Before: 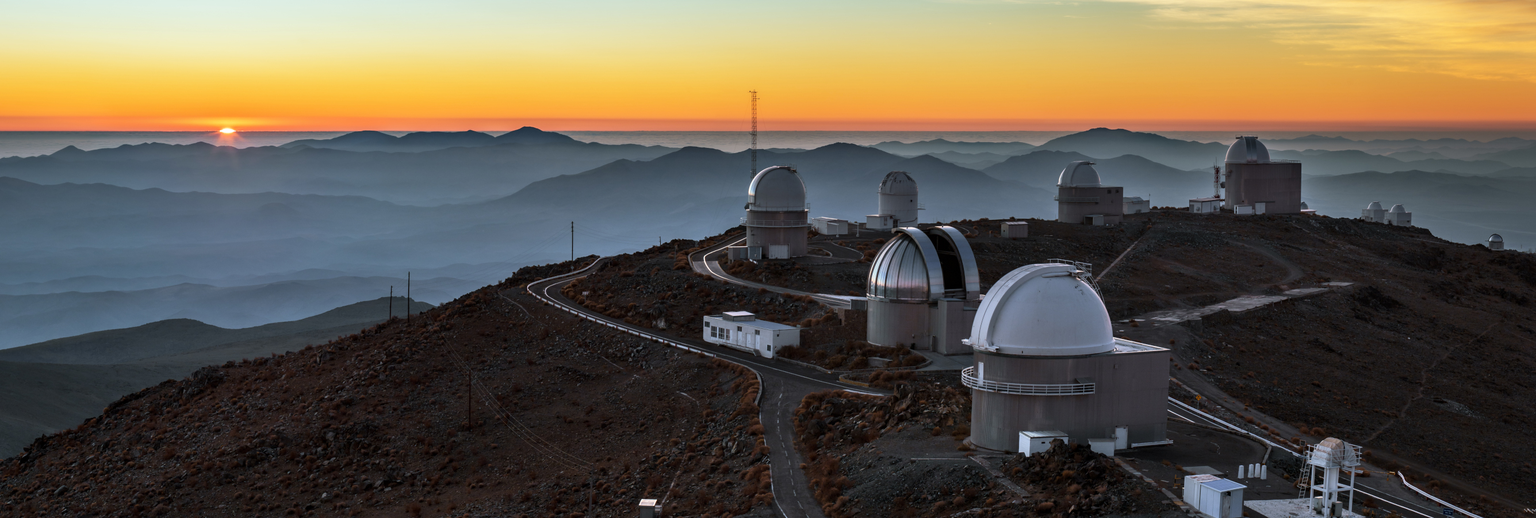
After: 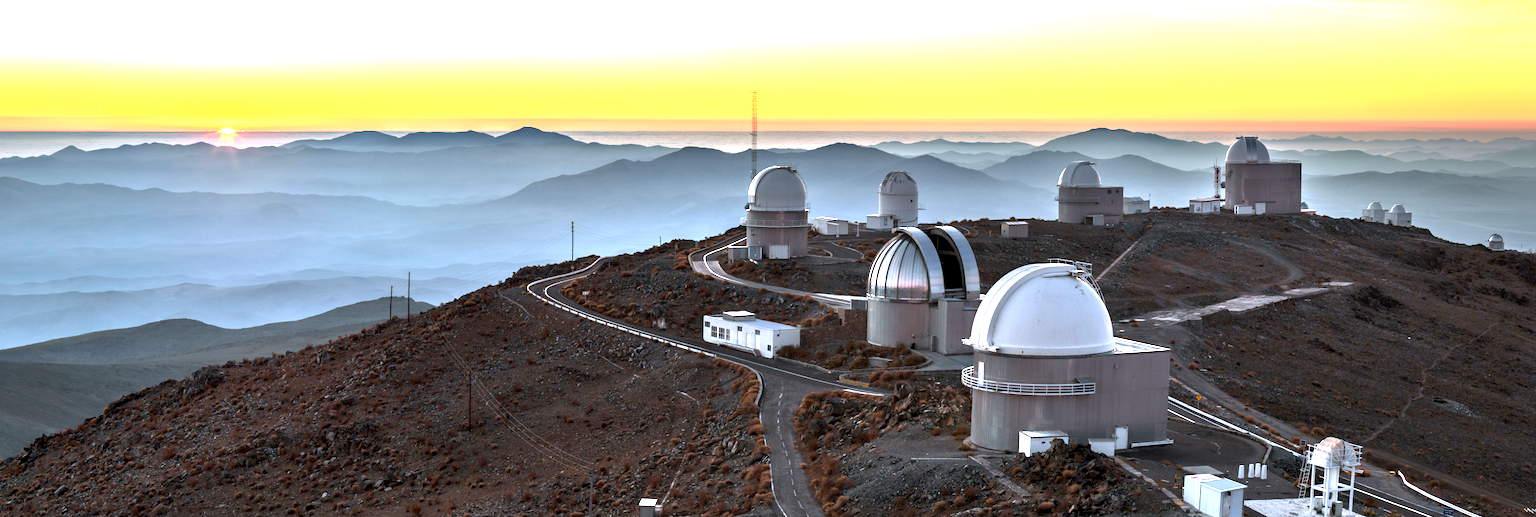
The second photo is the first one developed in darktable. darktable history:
exposure: black level correction 0.001, exposure 1.799 EV, compensate highlight preservation false
